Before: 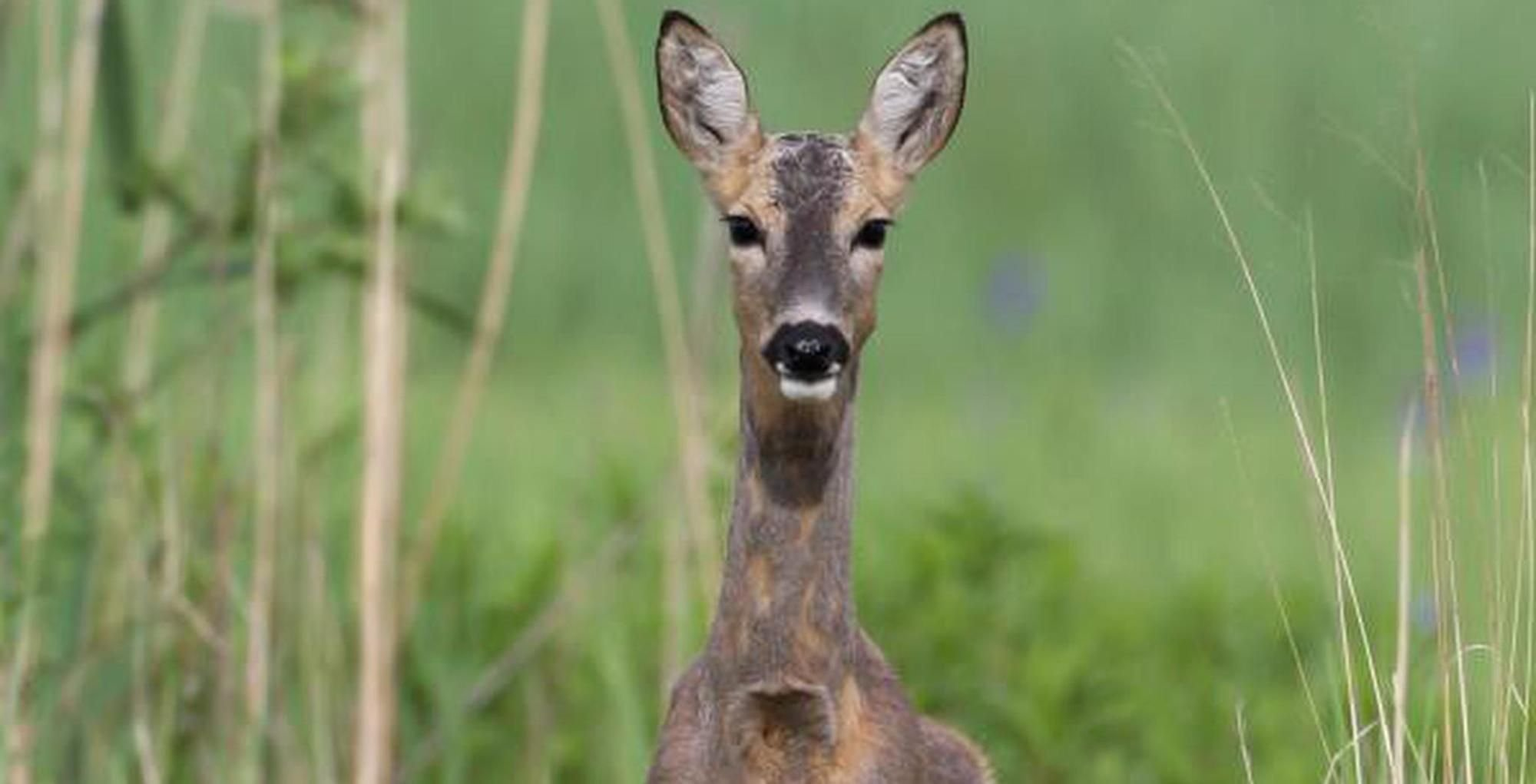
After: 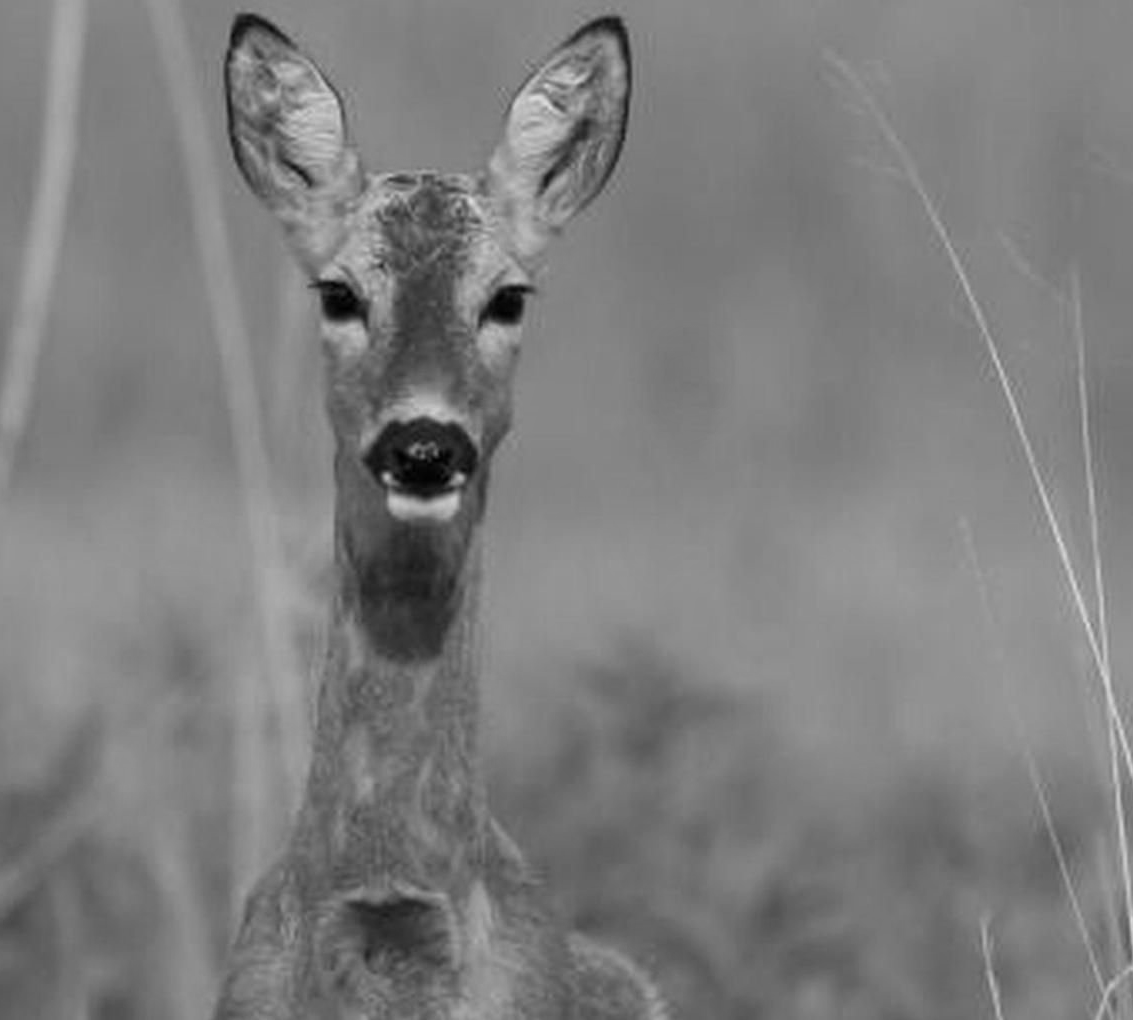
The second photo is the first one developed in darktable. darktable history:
crop: left 31.458%, top 0%, right 11.876%
monochrome: a 14.95, b -89.96
